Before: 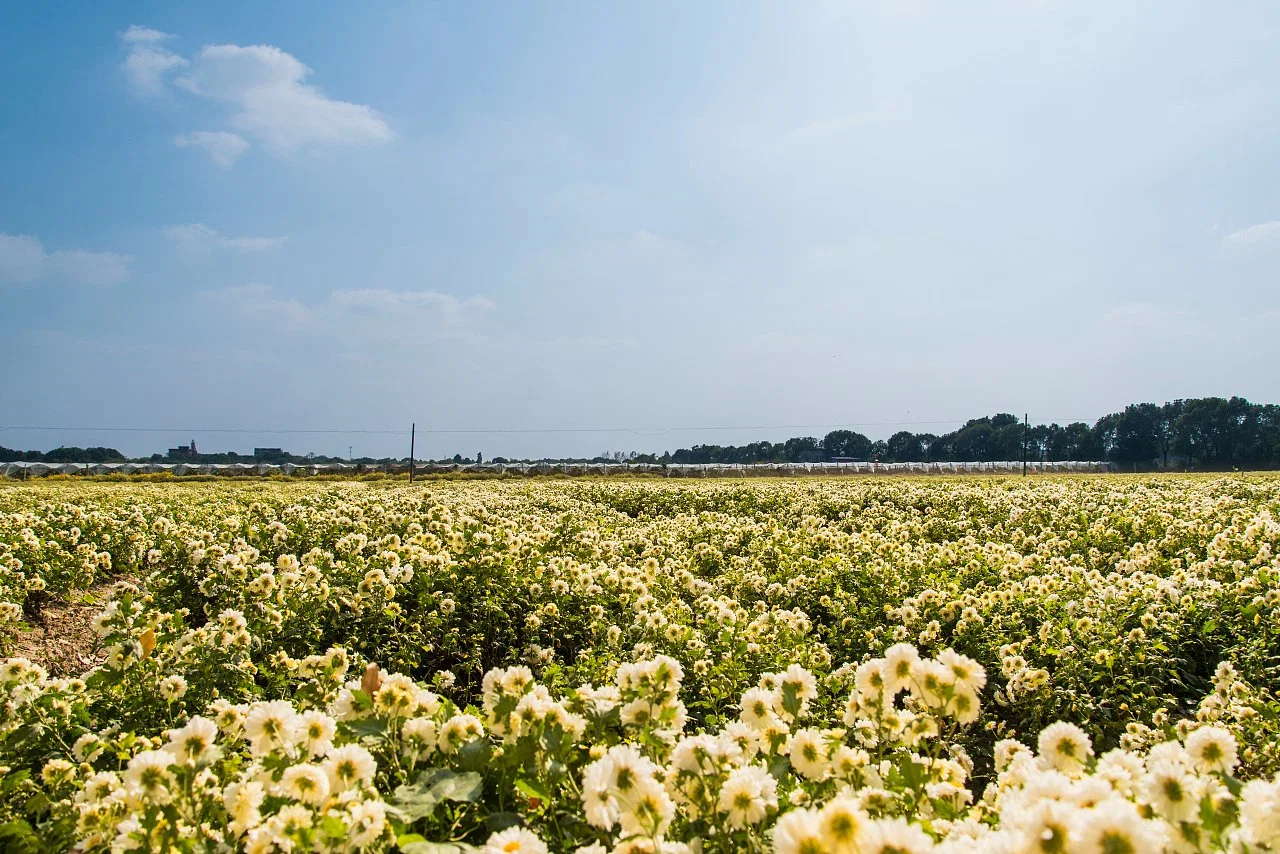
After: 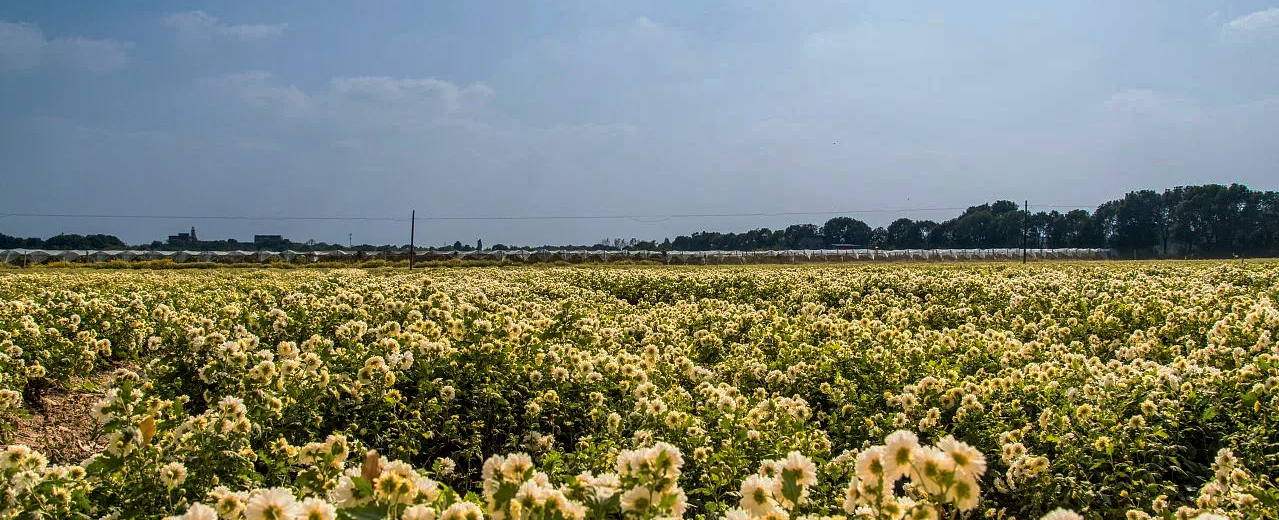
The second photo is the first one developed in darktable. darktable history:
local contrast: on, module defaults
base curve: curves: ch0 [(0, 0) (0.595, 0.418) (1, 1)], preserve colors none
crop and rotate: top 25.063%, bottom 13.992%
